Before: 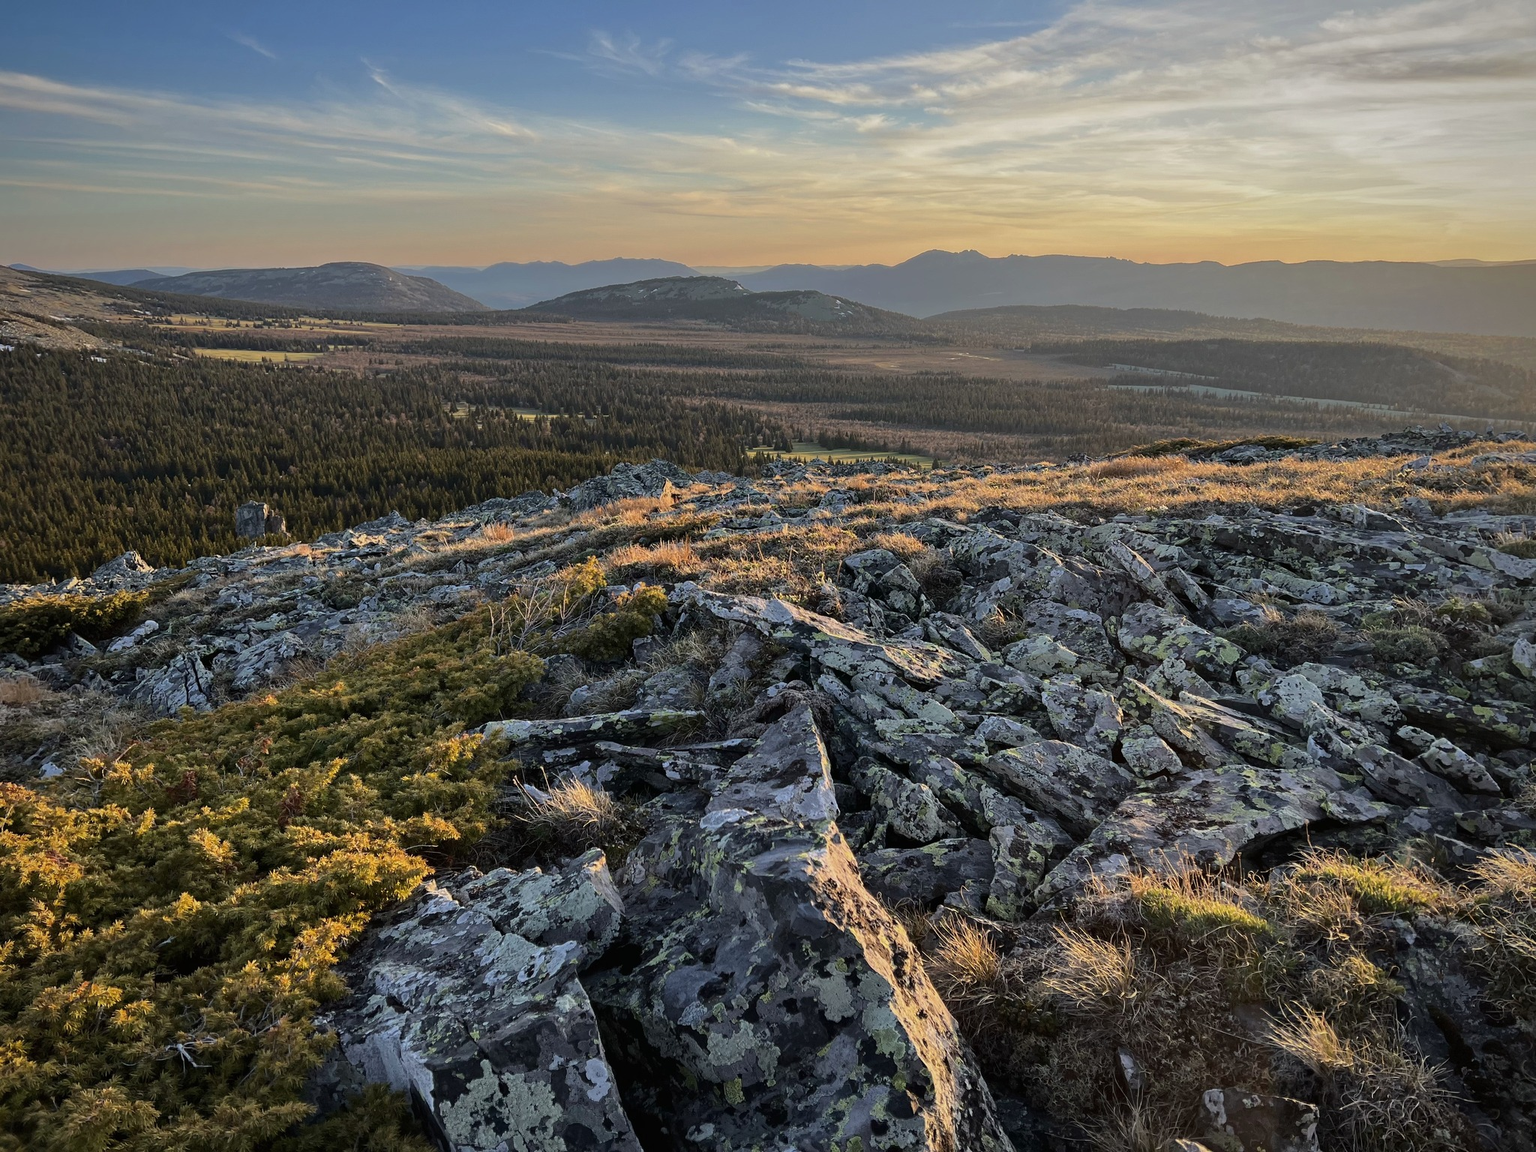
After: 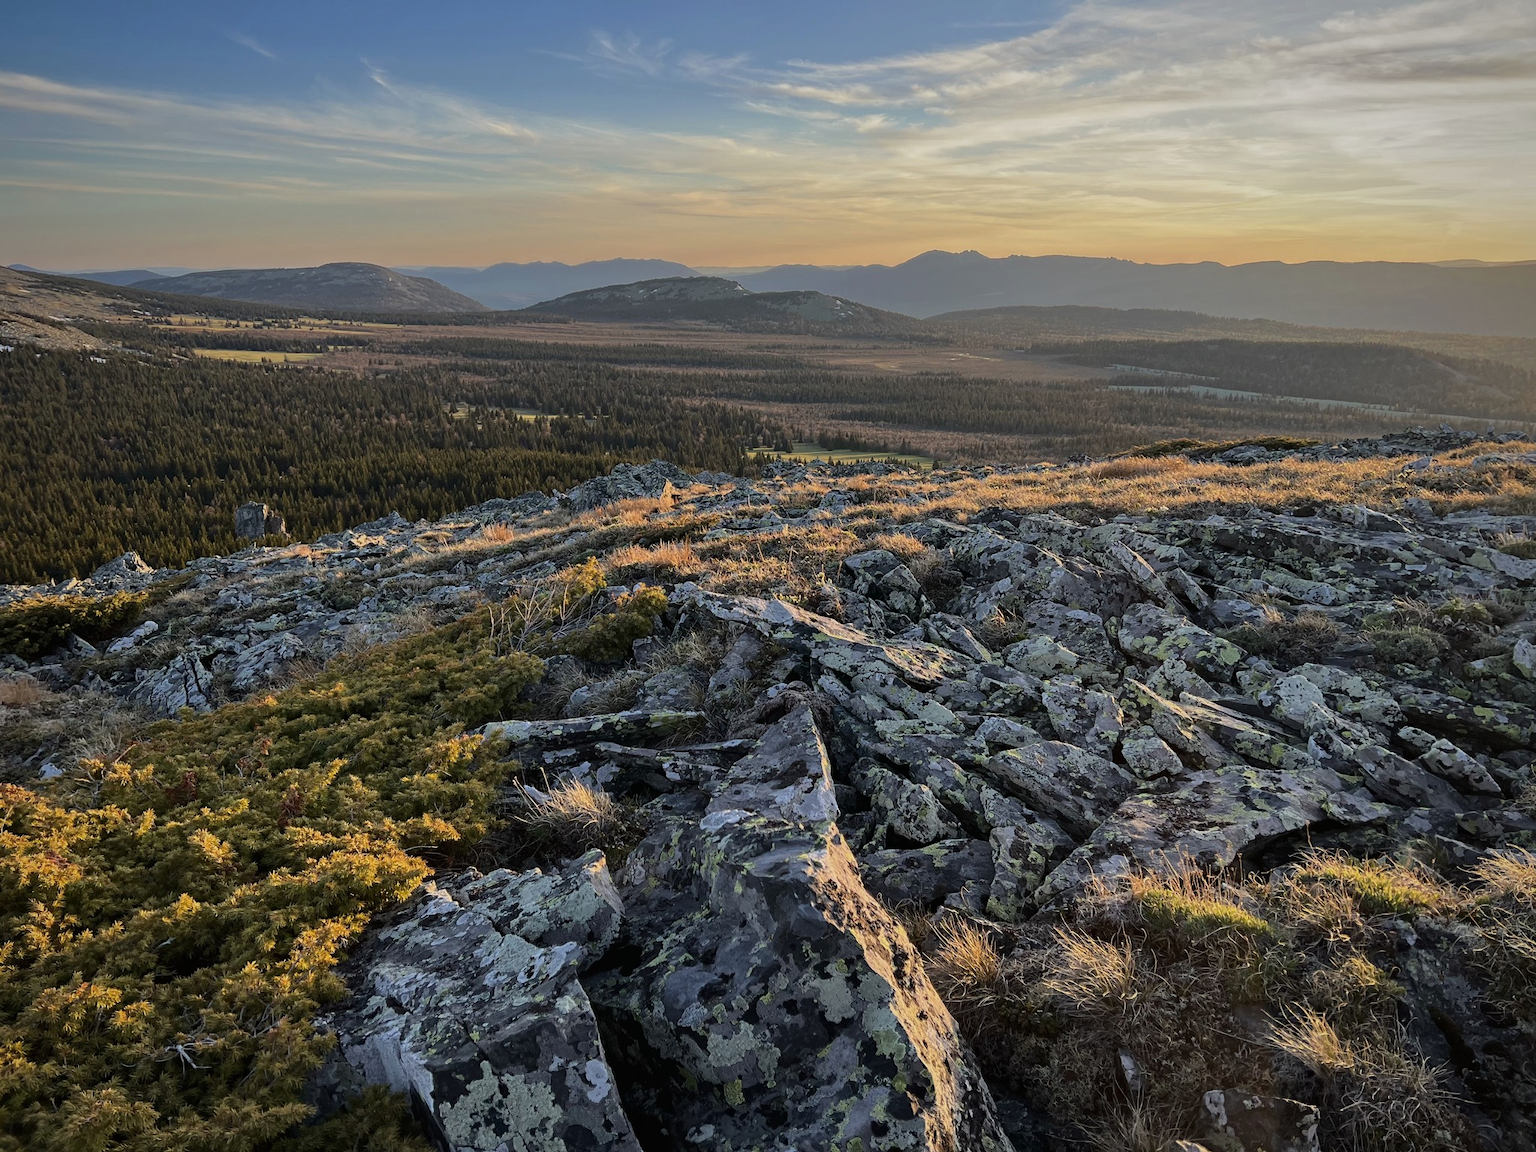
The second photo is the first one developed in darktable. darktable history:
exposure: exposure -0.069 EV, compensate exposure bias true, compensate highlight preservation false
crop and rotate: left 0.095%, bottom 0.01%
